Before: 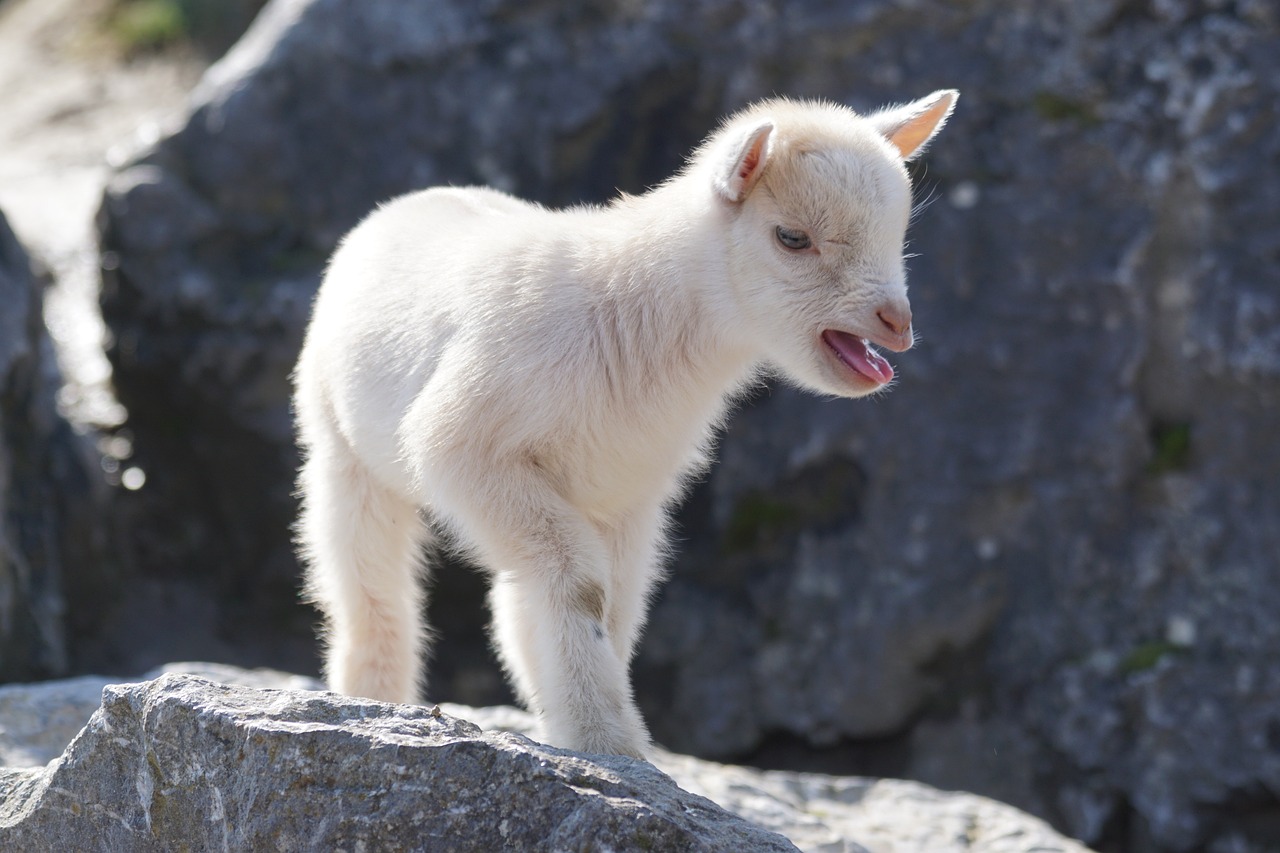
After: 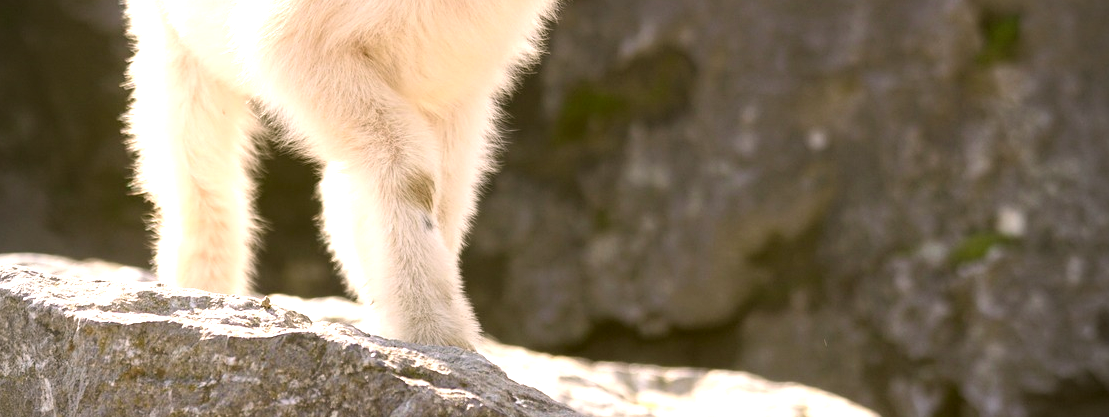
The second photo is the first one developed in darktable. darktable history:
crop and rotate: left 13.292%, top 48.041%, bottom 2.961%
exposure: black level correction 0, exposure 1.001 EV, compensate exposure bias true, compensate highlight preservation false
vignetting: on, module defaults
color correction: highlights a* 8.42, highlights b* 15.68, shadows a* -0.485, shadows b* 26.99
